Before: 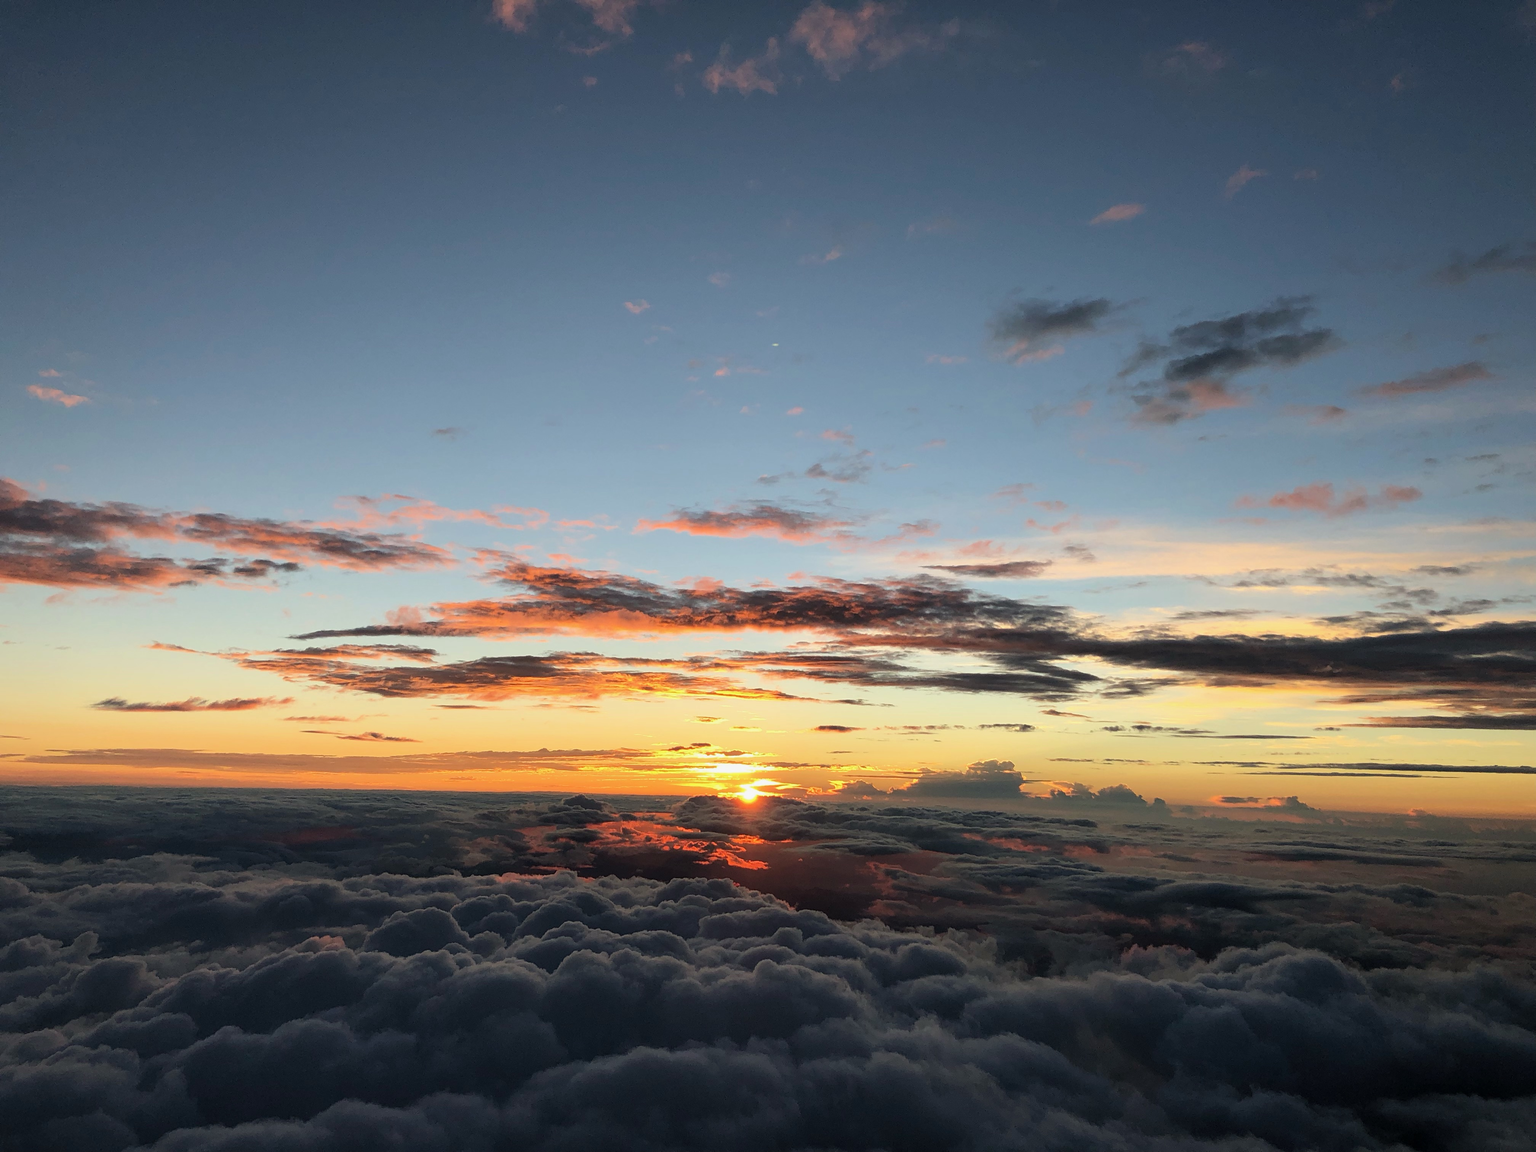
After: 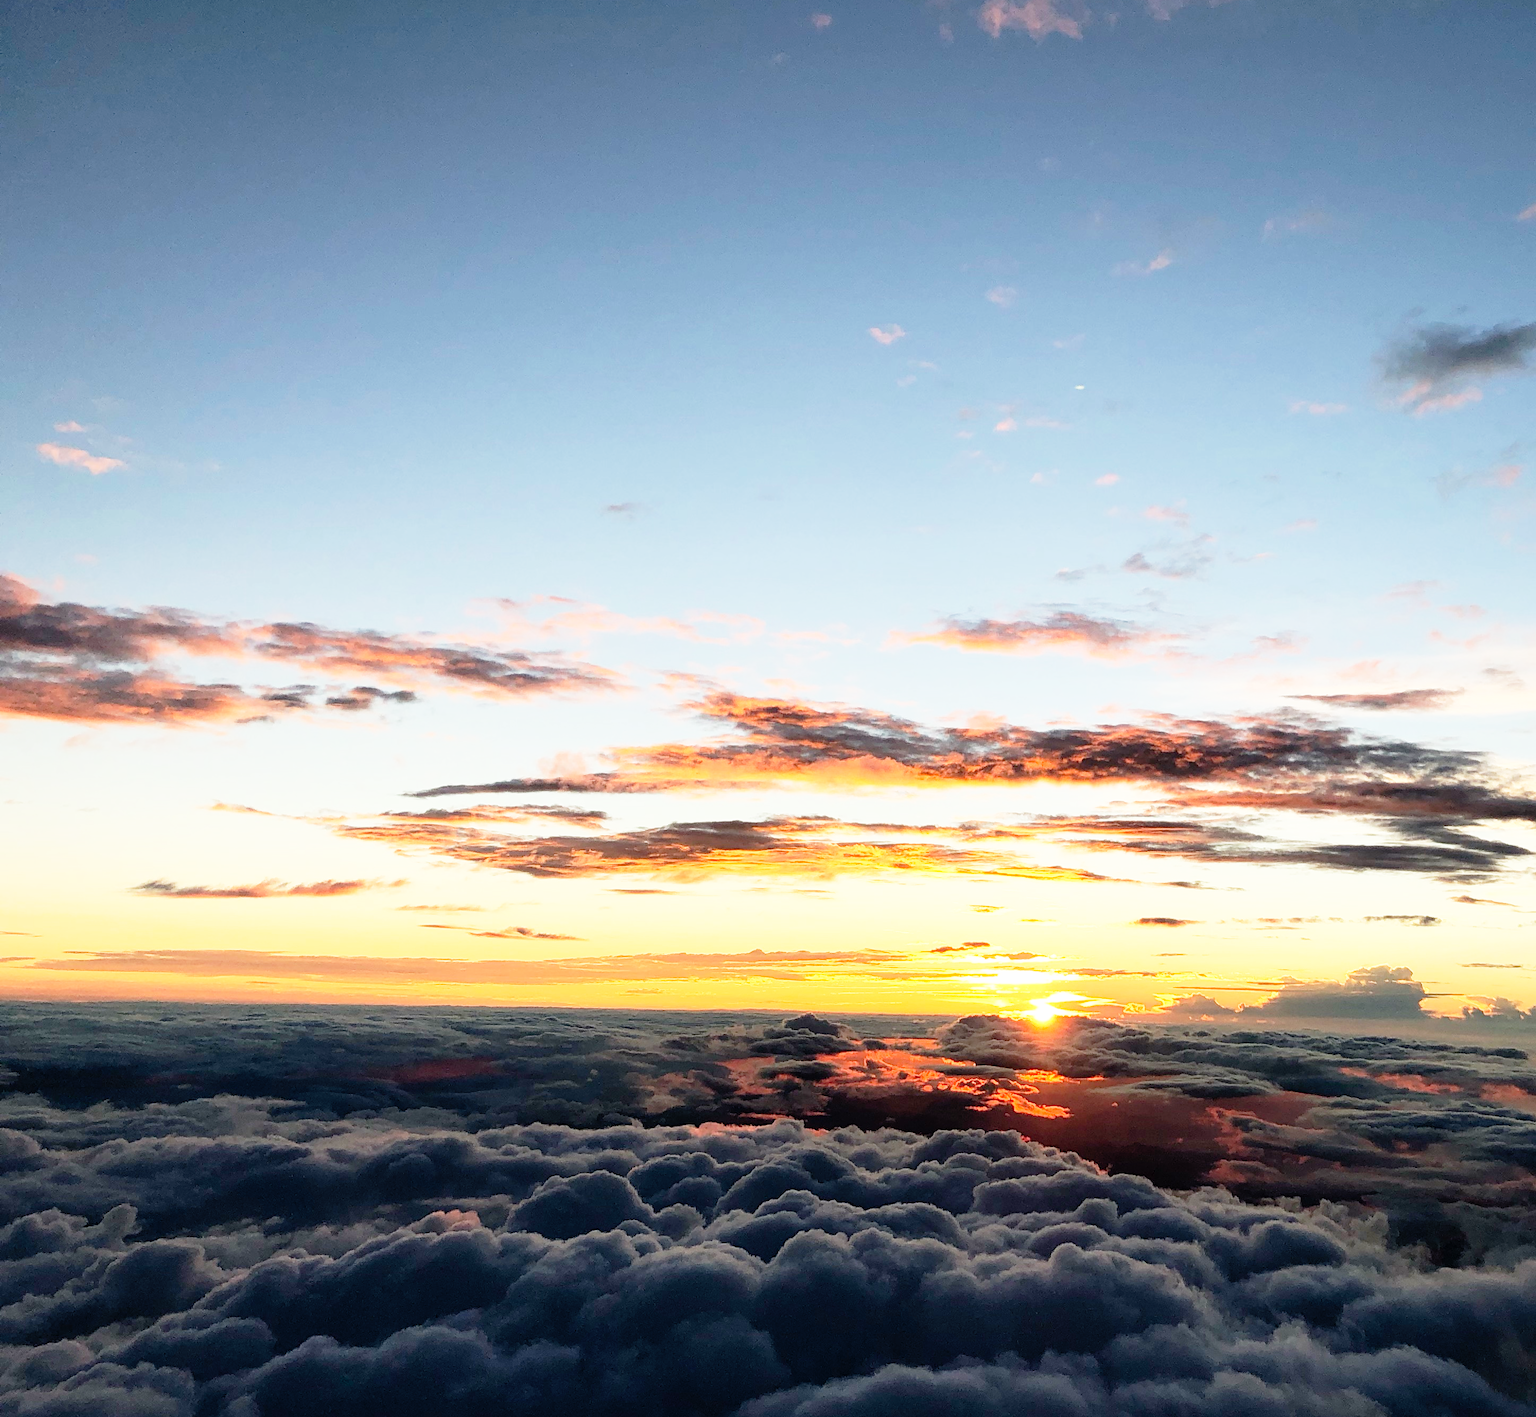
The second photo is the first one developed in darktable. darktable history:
crop: top 5.803%, right 27.864%, bottom 5.804%
base curve: curves: ch0 [(0, 0) (0.012, 0.01) (0.073, 0.168) (0.31, 0.711) (0.645, 0.957) (1, 1)], preserve colors none
white balance: red 1, blue 1
